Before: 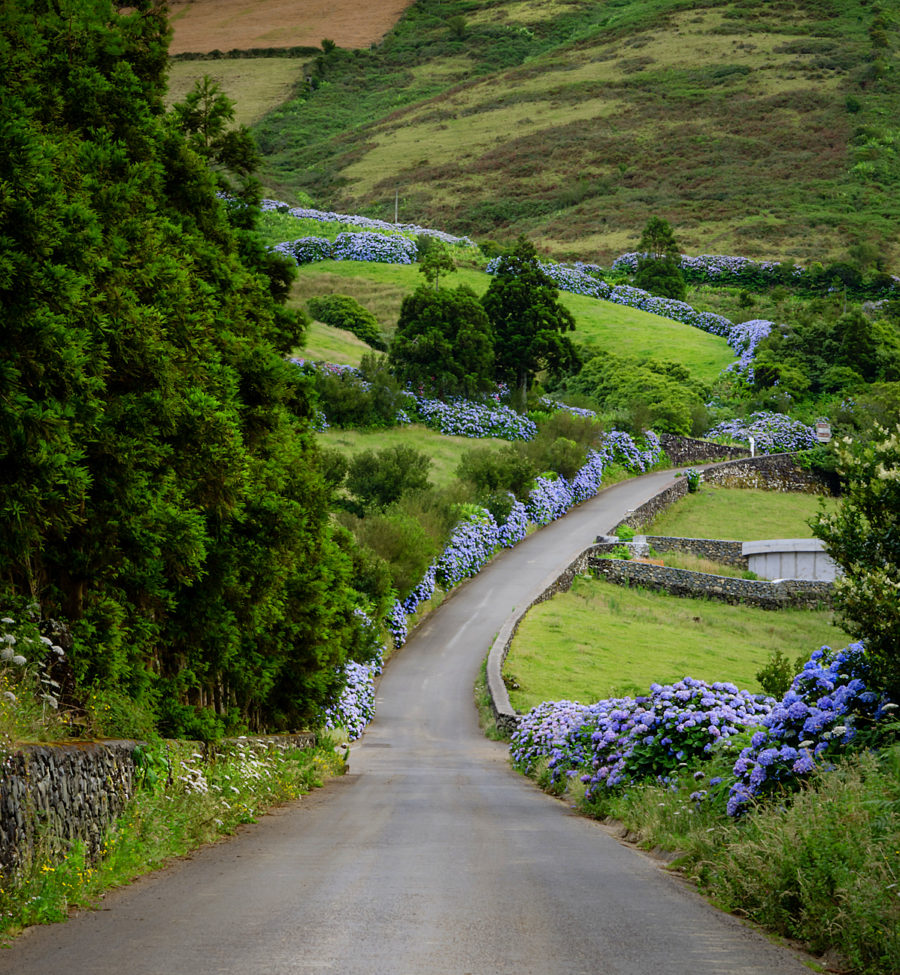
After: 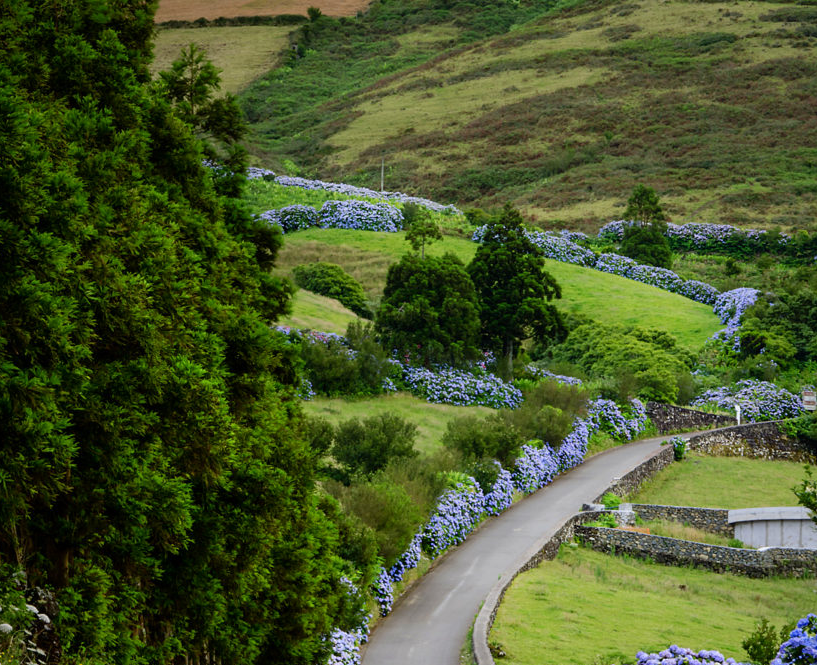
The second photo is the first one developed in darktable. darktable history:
contrast brightness saturation: contrast 0.073
crop: left 1.585%, top 3.384%, right 7.552%, bottom 28.408%
